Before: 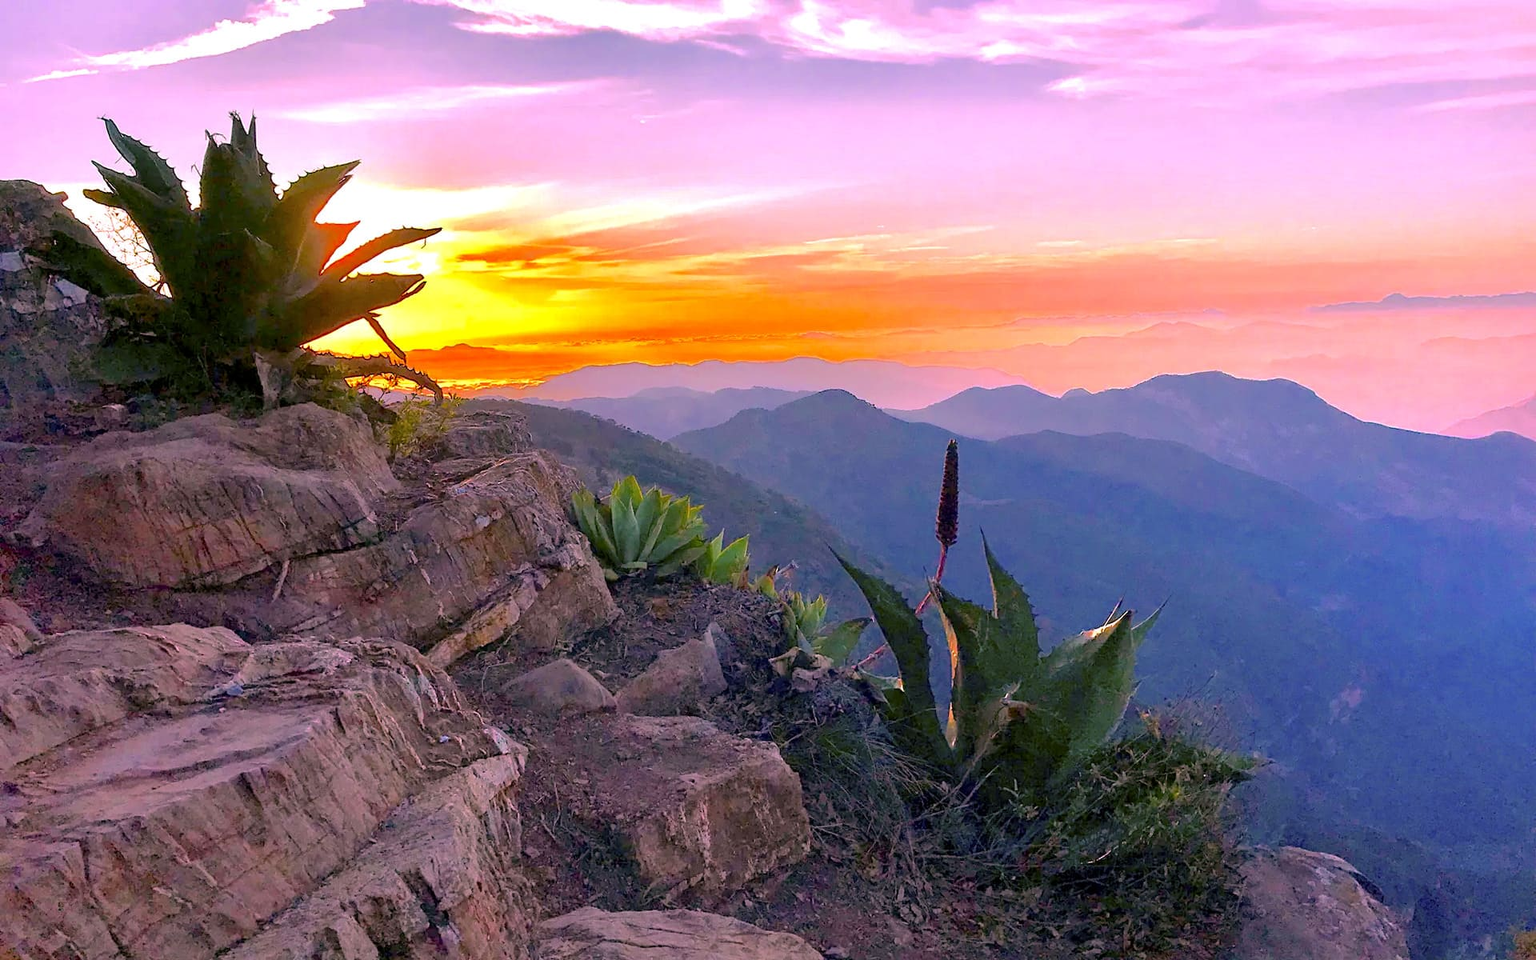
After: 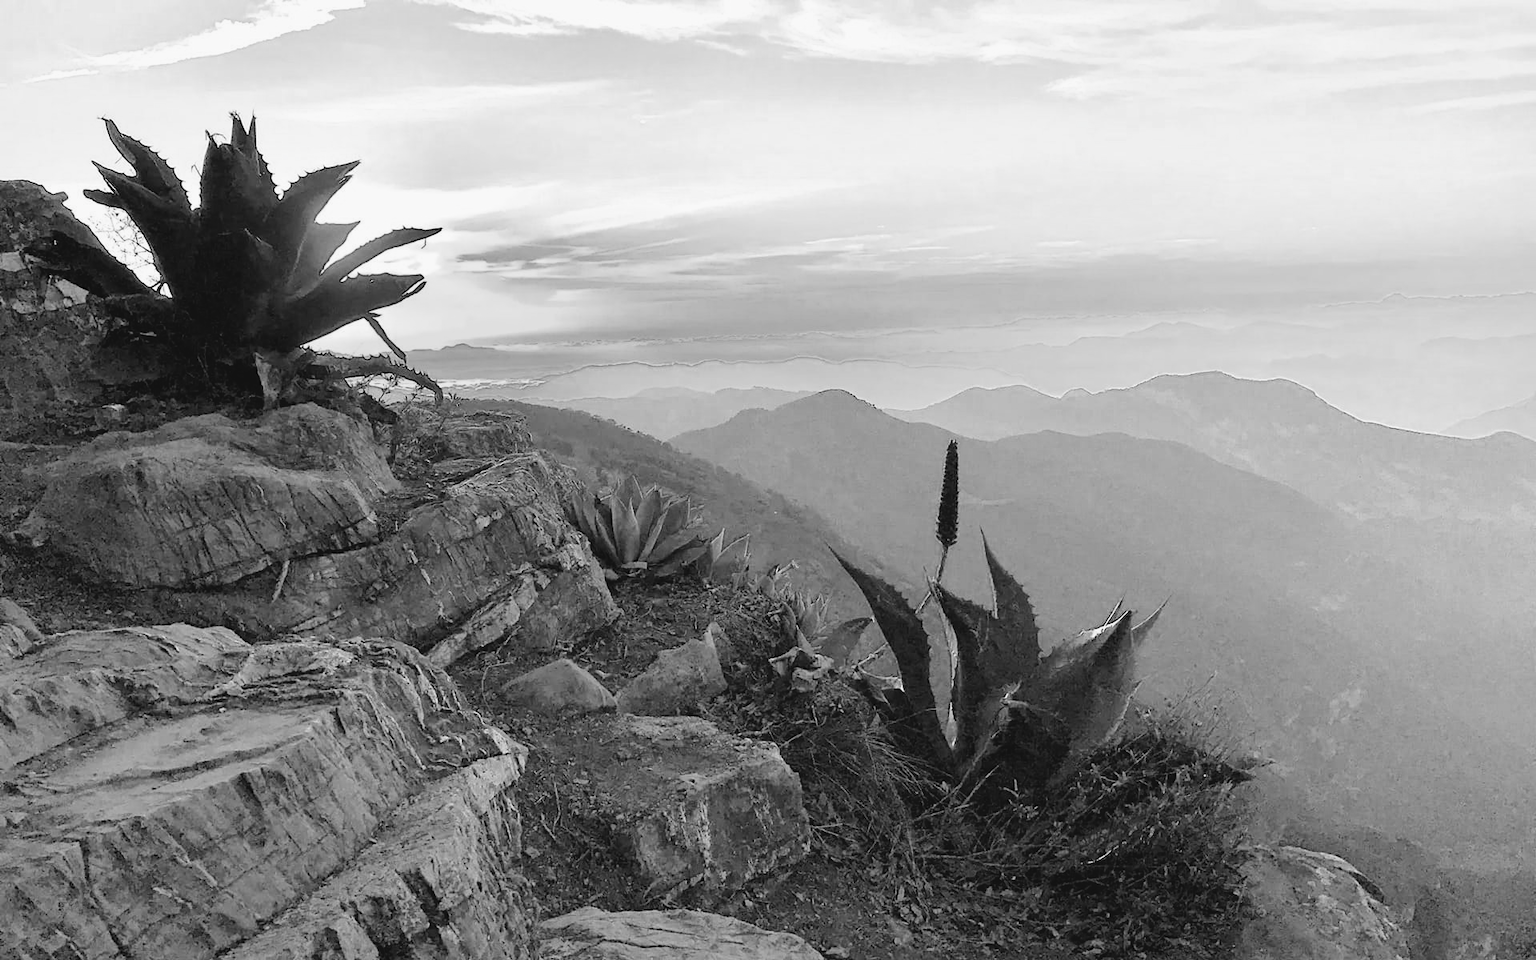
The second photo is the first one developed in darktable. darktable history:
tone curve: curves: ch0 [(0, 0) (0.003, 0.059) (0.011, 0.059) (0.025, 0.057) (0.044, 0.055) (0.069, 0.057) (0.1, 0.083) (0.136, 0.128) (0.177, 0.185) (0.224, 0.242) (0.277, 0.308) (0.335, 0.383) (0.399, 0.468) (0.468, 0.547) (0.543, 0.632) (0.623, 0.71) (0.709, 0.801) (0.801, 0.859) (0.898, 0.922) (1, 1)], preserve colors none
color look up table: target L [88.82, 89.88, 88.82, 70.73, 67.49, 48.84, 63.6, 40.45, 43.46, 18.94, 23.22, 200.55, 80.24, 70.35, 57.48, 60.17, 65.49, 54.37, 41.14, 34.03, 31.74, 27.98, 19.87, 9.594, 88.47, 90.94, 77.34, 64.99, 71.1, 78.07, 88.82, 88.82, 85.63, 47.64, 50.17, 60.56, 32.32, 17.06, 25.32, 8.248, 95.84, 95.14, 90.94, 88.12, 68.87, 57.87, 38.24, 39.9, 15.79], target a [-0.001, 0, -0.001, 0, 0.001, 0, 0, 0.001, 0.001, 0, 0, 0, -0.003, 0, 0, -0.001, 0.001, 0, 0, 0, 0.001, 0 ×4, -0.001, -0.002, 0.001, 0, -0.002, -0.001, -0.001, 0, 0, 0.001, 0, 0.001, 0, 0, 0, -0.001, -0.002, -0.001, -0.001, 0, 0, 0, 0.001, 0], target b [0.001, 0, 0.001, 0.002, -0.005, -0.003, 0.002, -0.003, -0.003, 0, -0.003, 0, 0.023, 0.002, 0.002, 0.02, -0.004, 0.002, 0.002, -0.003, -0.003, 0.001, -0.002, -0.002, 0, 0.001, 0.023, -0.004, 0.002, 0.023, 0.001, 0.001, 0.001, 0.002, -0.003, 0.002, -0.003, 0, -0.002, 0.004, 0.001, 0.023, 0.001, 0.022, 0.002, 0.002, 0.001, -0.003, -0.002], num patches 49
